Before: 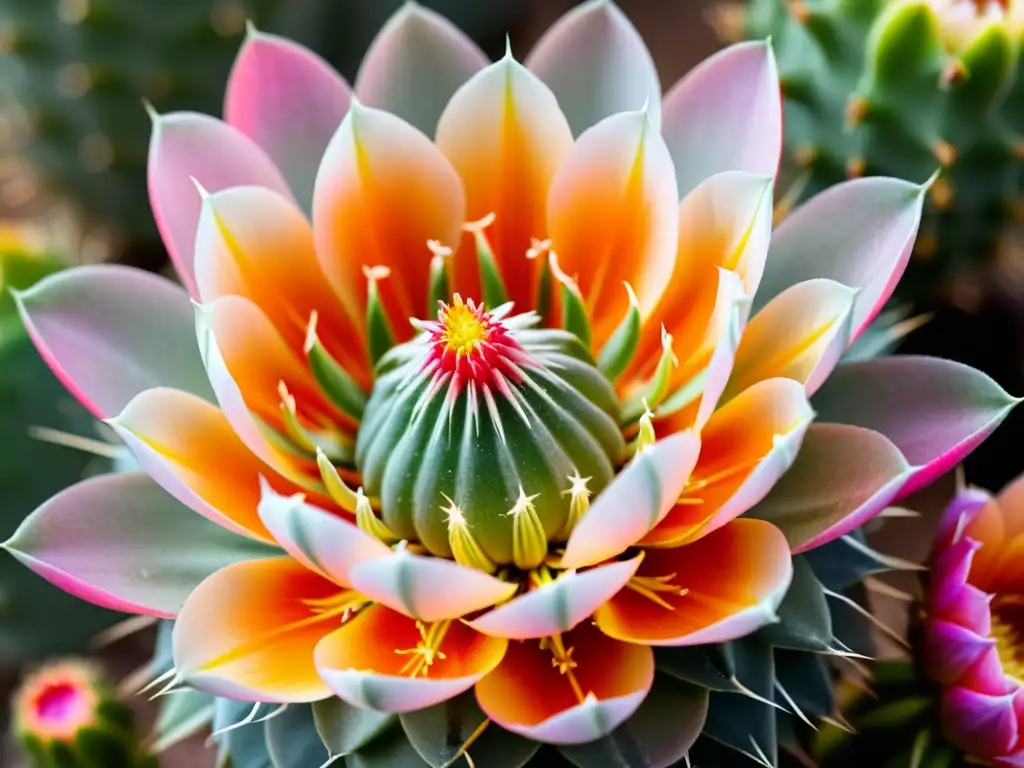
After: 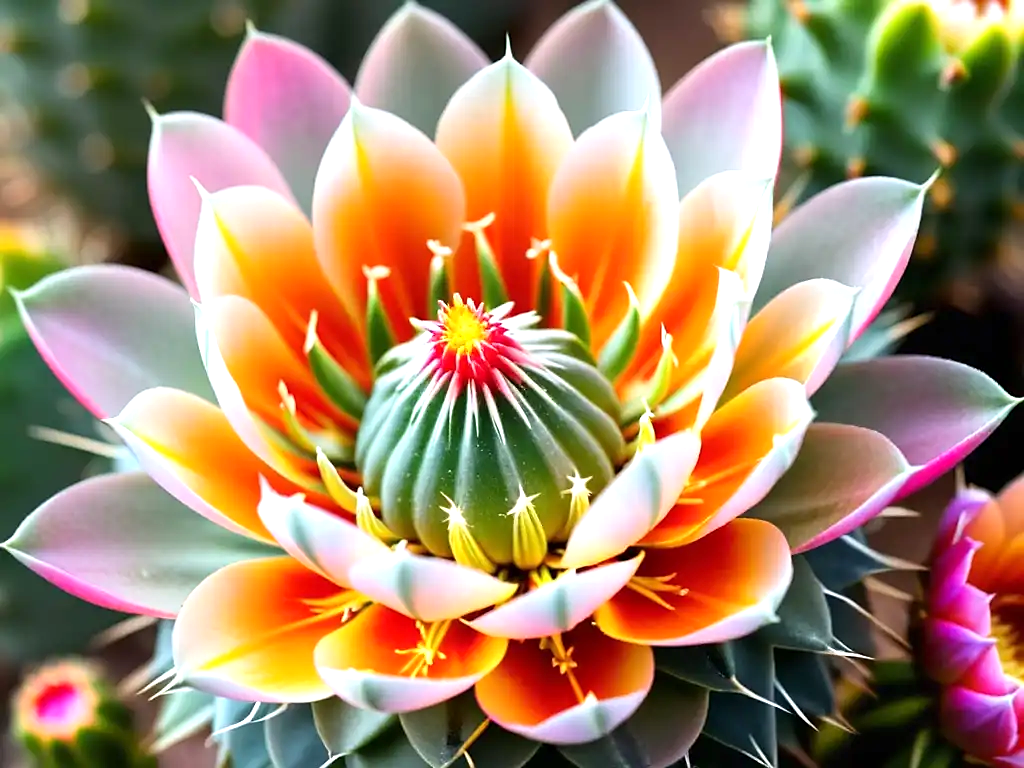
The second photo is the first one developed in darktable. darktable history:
exposure: exposure 0.554 EV, compensate exposure bias true, compensate highlight preservation false
sharpen: radius 1.461, amount 0.41, threshold 1.234
